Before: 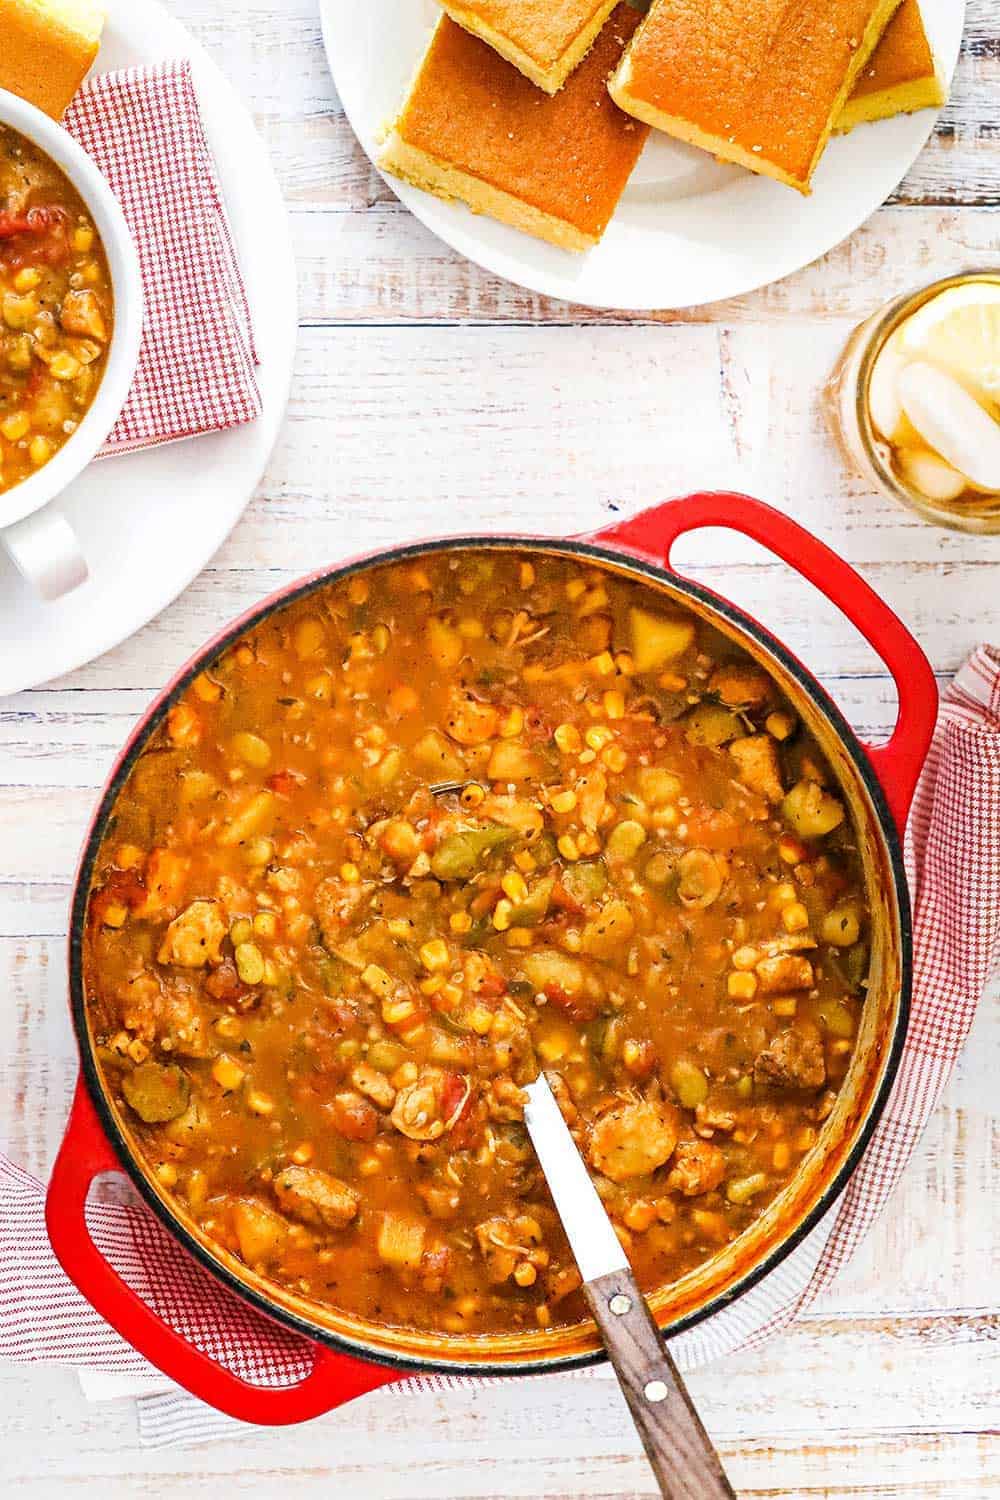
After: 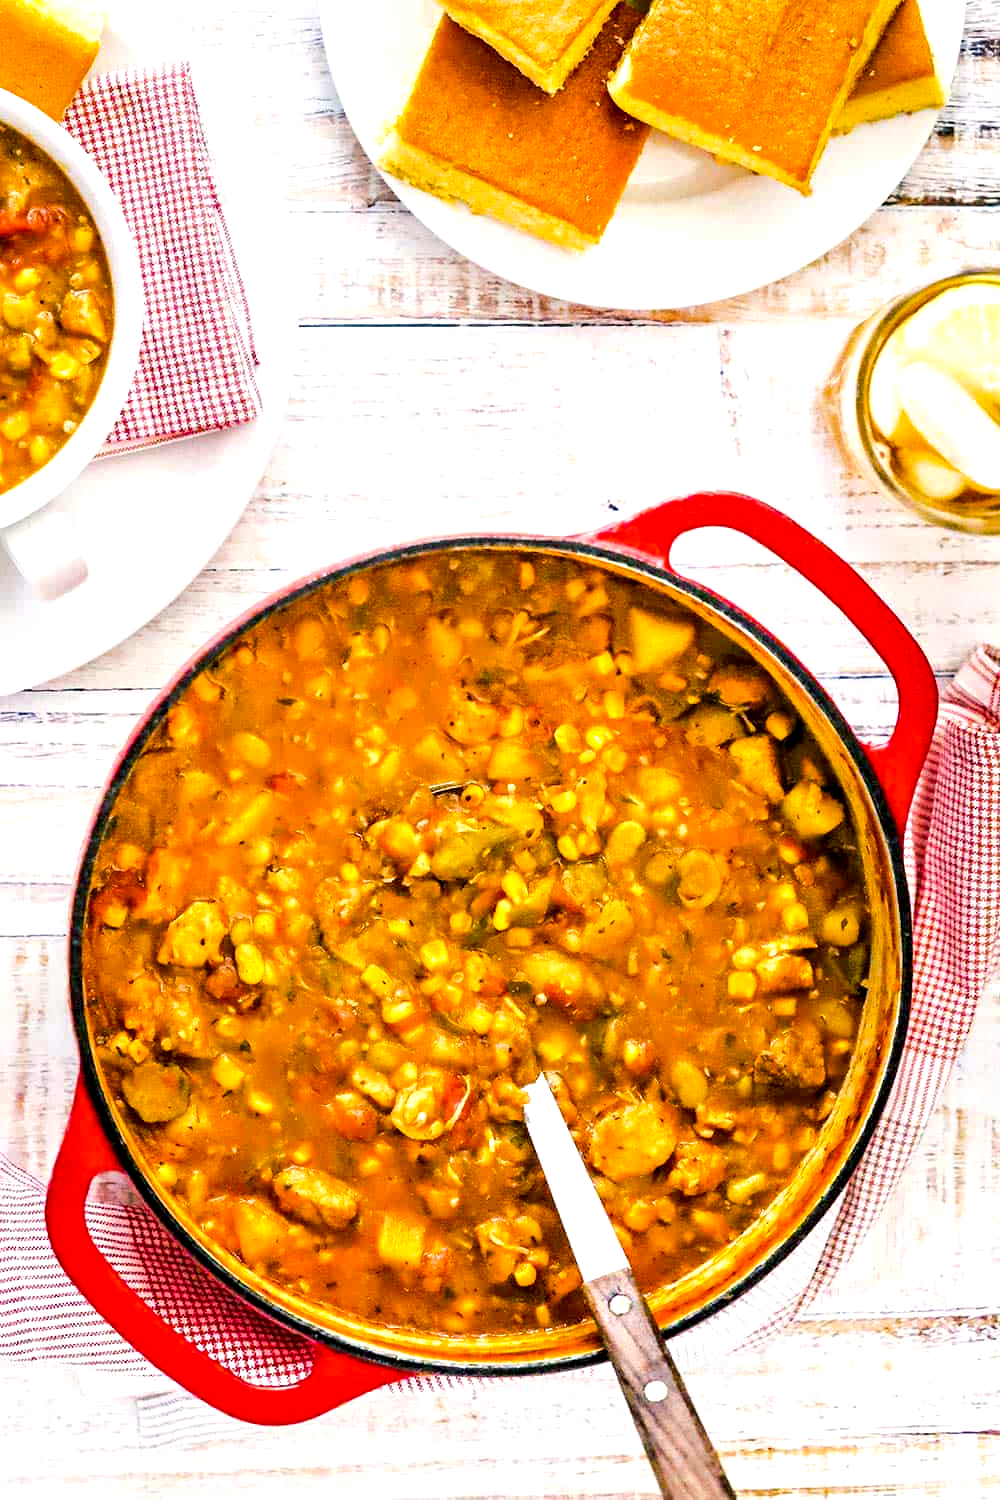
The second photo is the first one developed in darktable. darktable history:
color balance rgb: shadows lift › chroma 7.26%, shadows lift › hue 246.57°, highlights gain › luminance 0.929%, highlights gain › chroma 0.506%, highlights gain › hue 43.2°, perceptual saturation grading › global saturation 36.272%, perceptual brilliance grading › mid-tones 11.101%, perceptual brilliance grading › shadows 15.031%
exposure: exposure 0.288 EV, compensate exposure bias true, compensate highlight preservation false
contrast brightness saturation: saturation -0.068
contrast equalizer: y [[0.513, 0.565, 0.608, 0.562, 0.512, 0.5], [0.5 ×6], [0.5, 0.5, 0.5, 0.528, 0.598, 0.658], [0 ×6], [0 ×6]]
